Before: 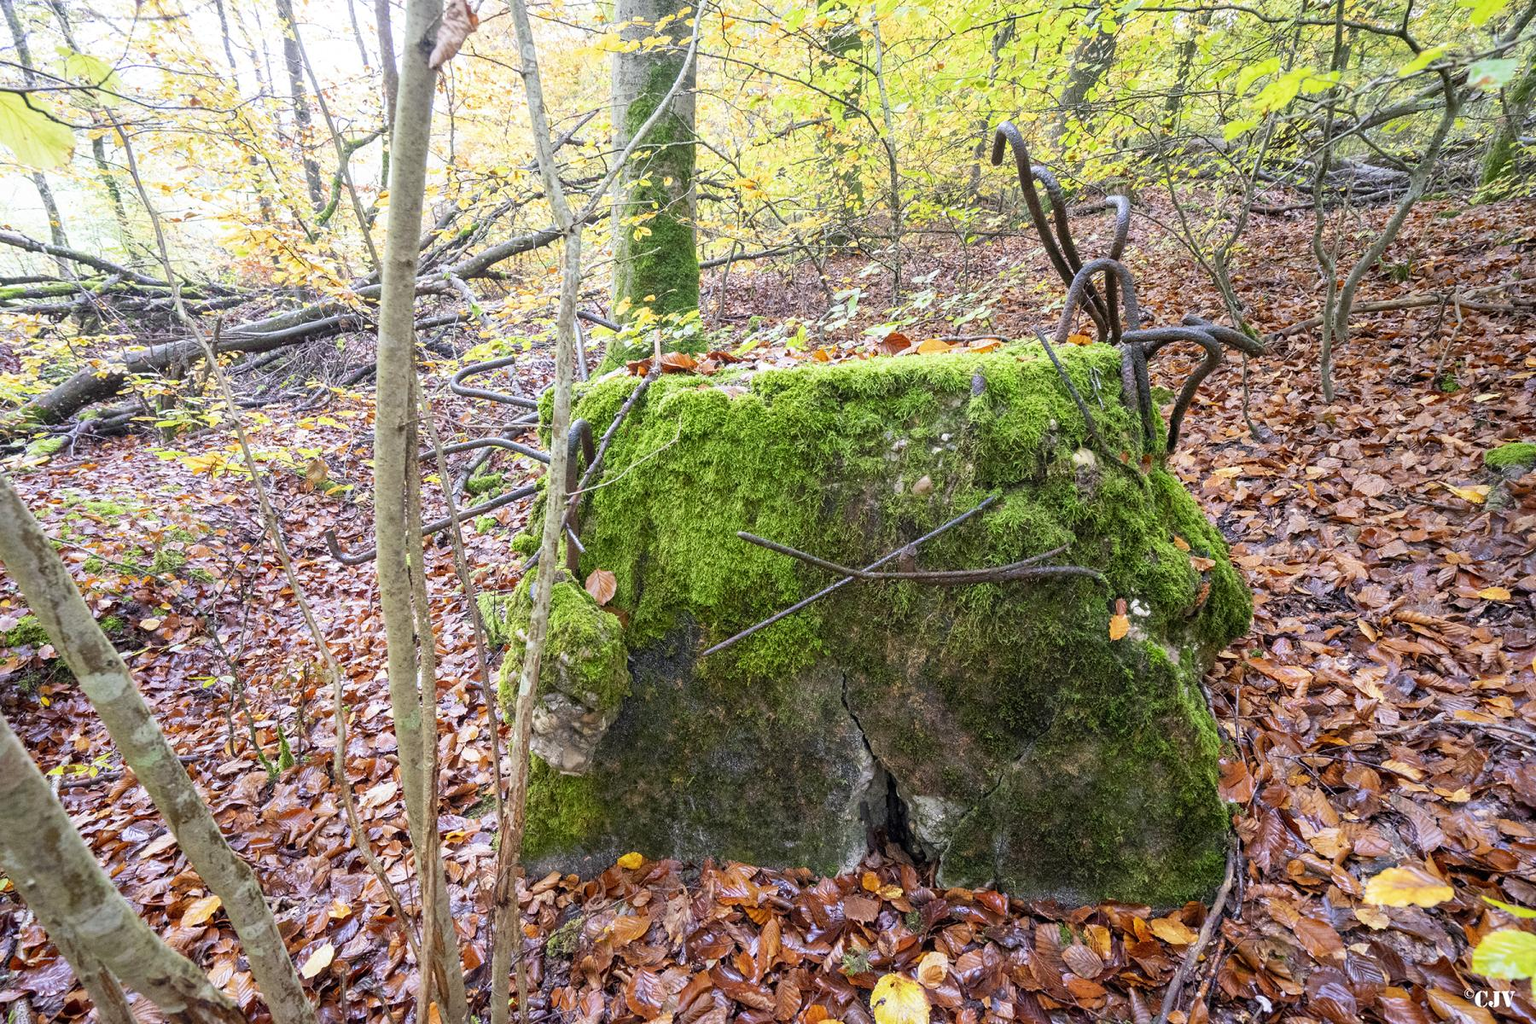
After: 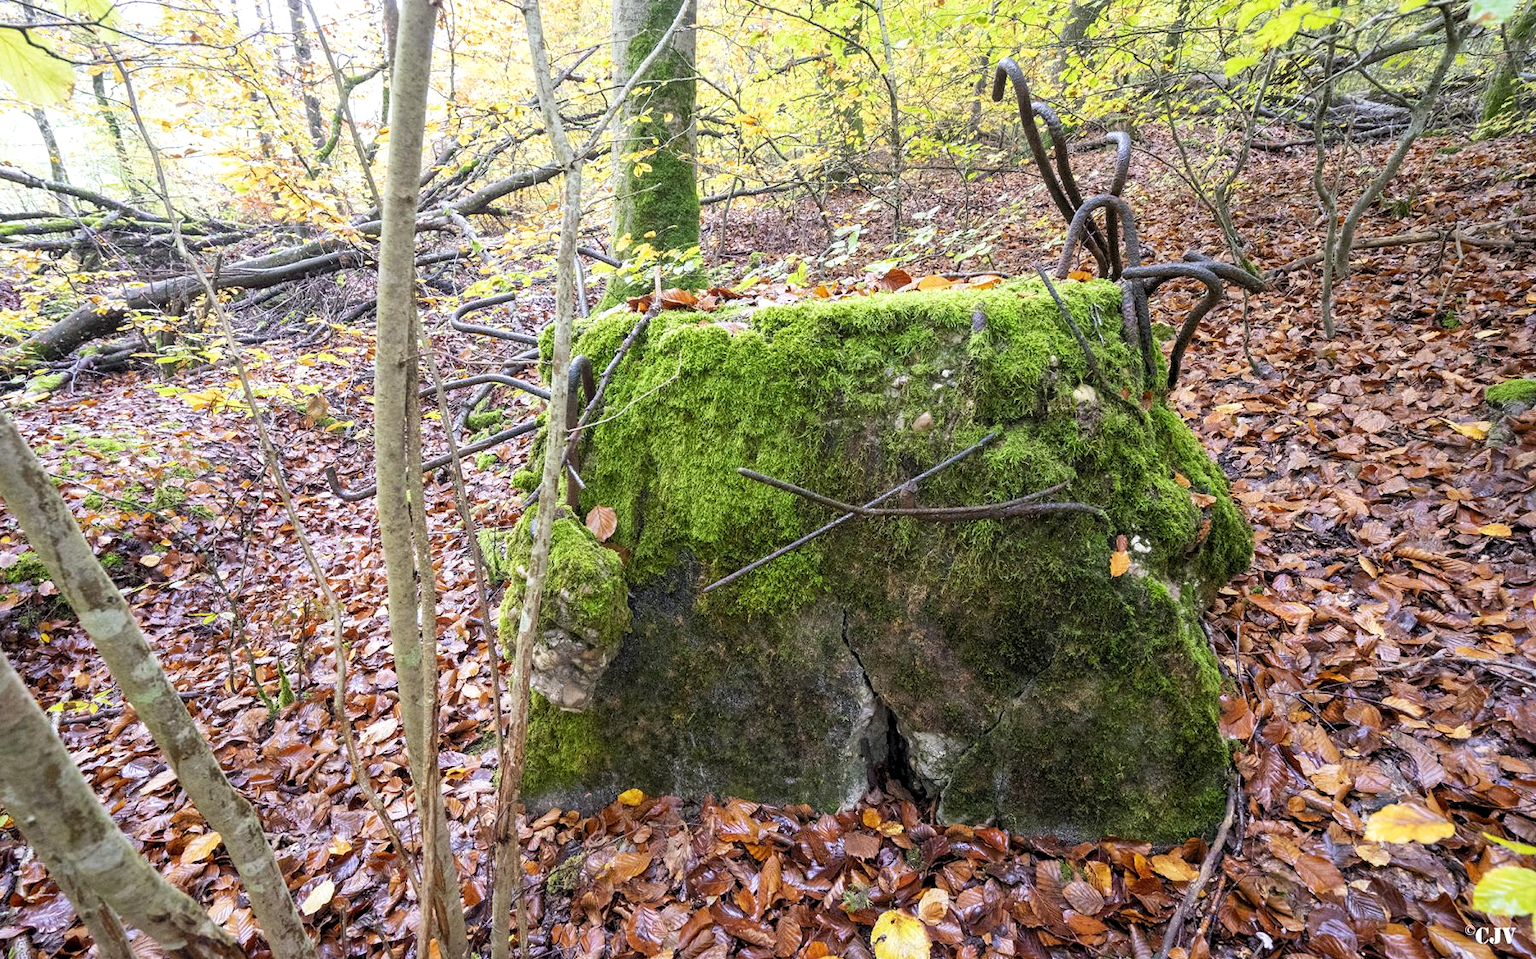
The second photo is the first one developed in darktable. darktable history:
crop and rotate: top 6.329%
levels: levels [0.031, 0.5, 0.969]
